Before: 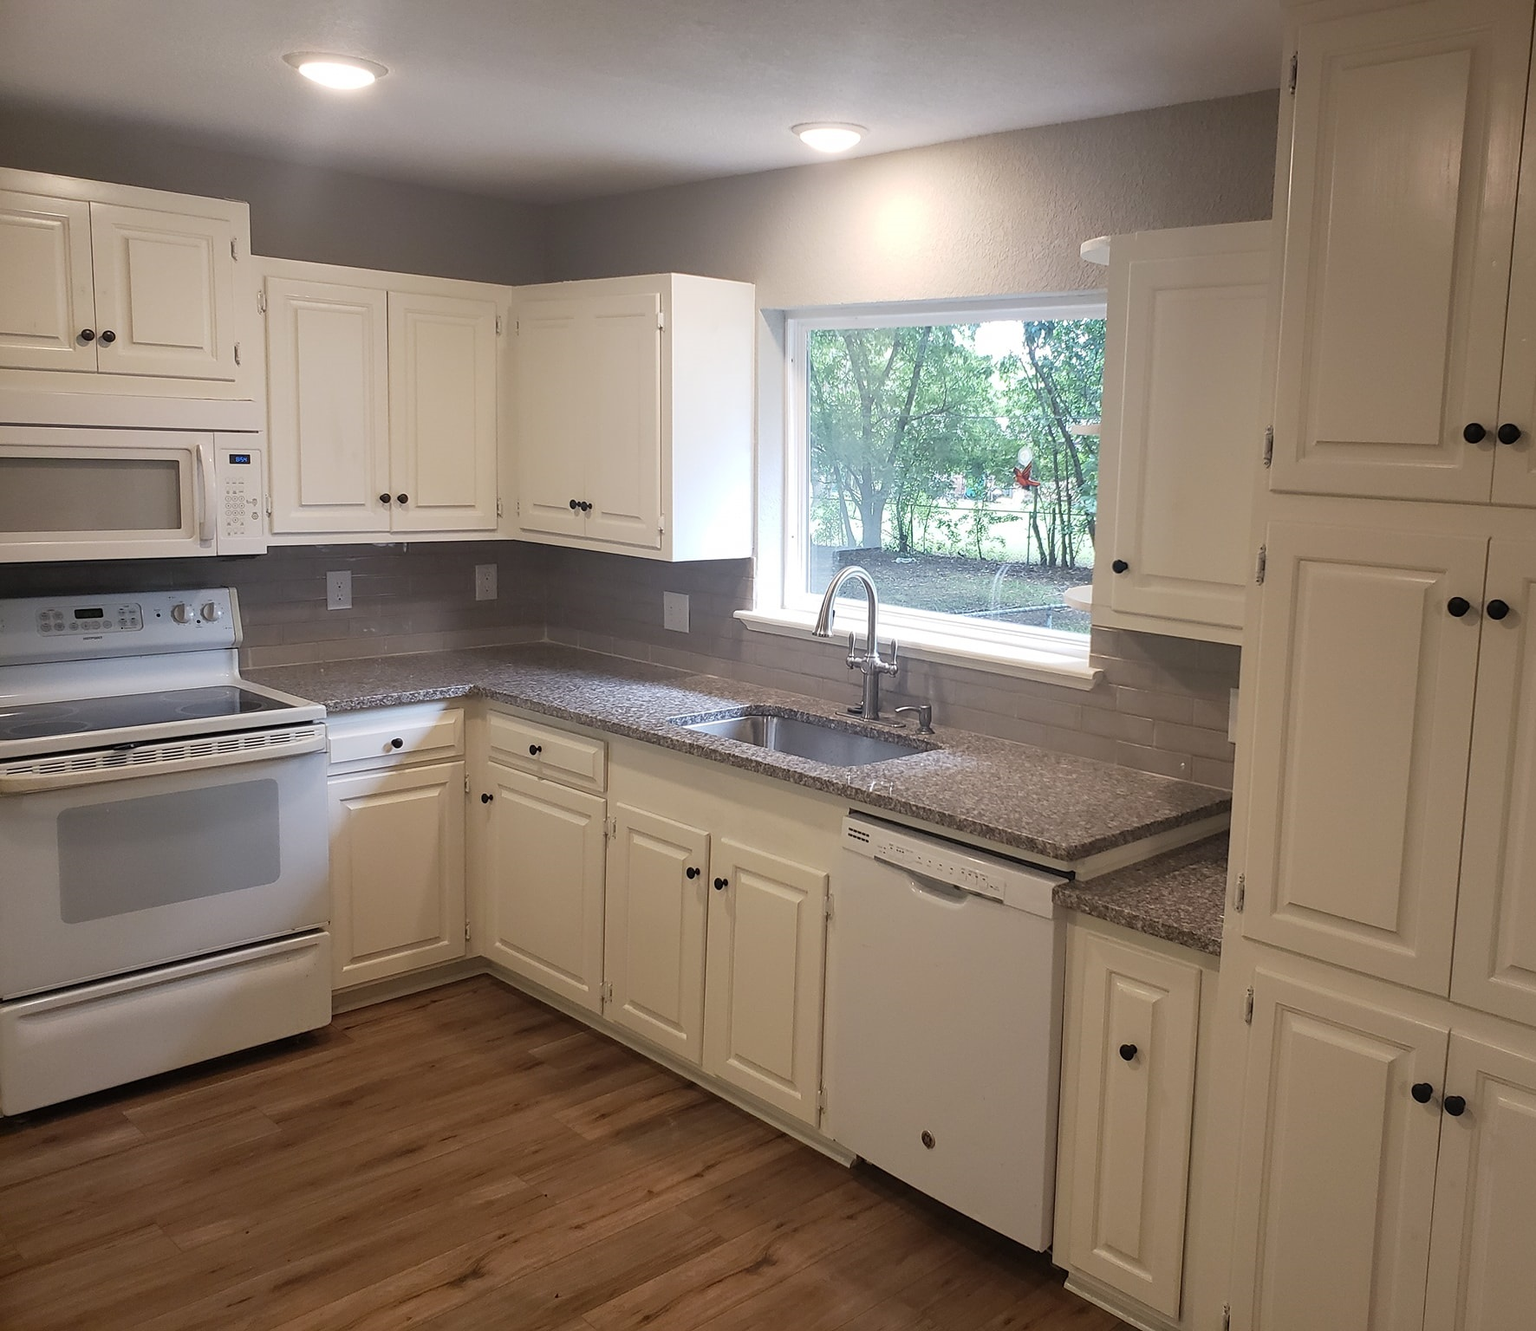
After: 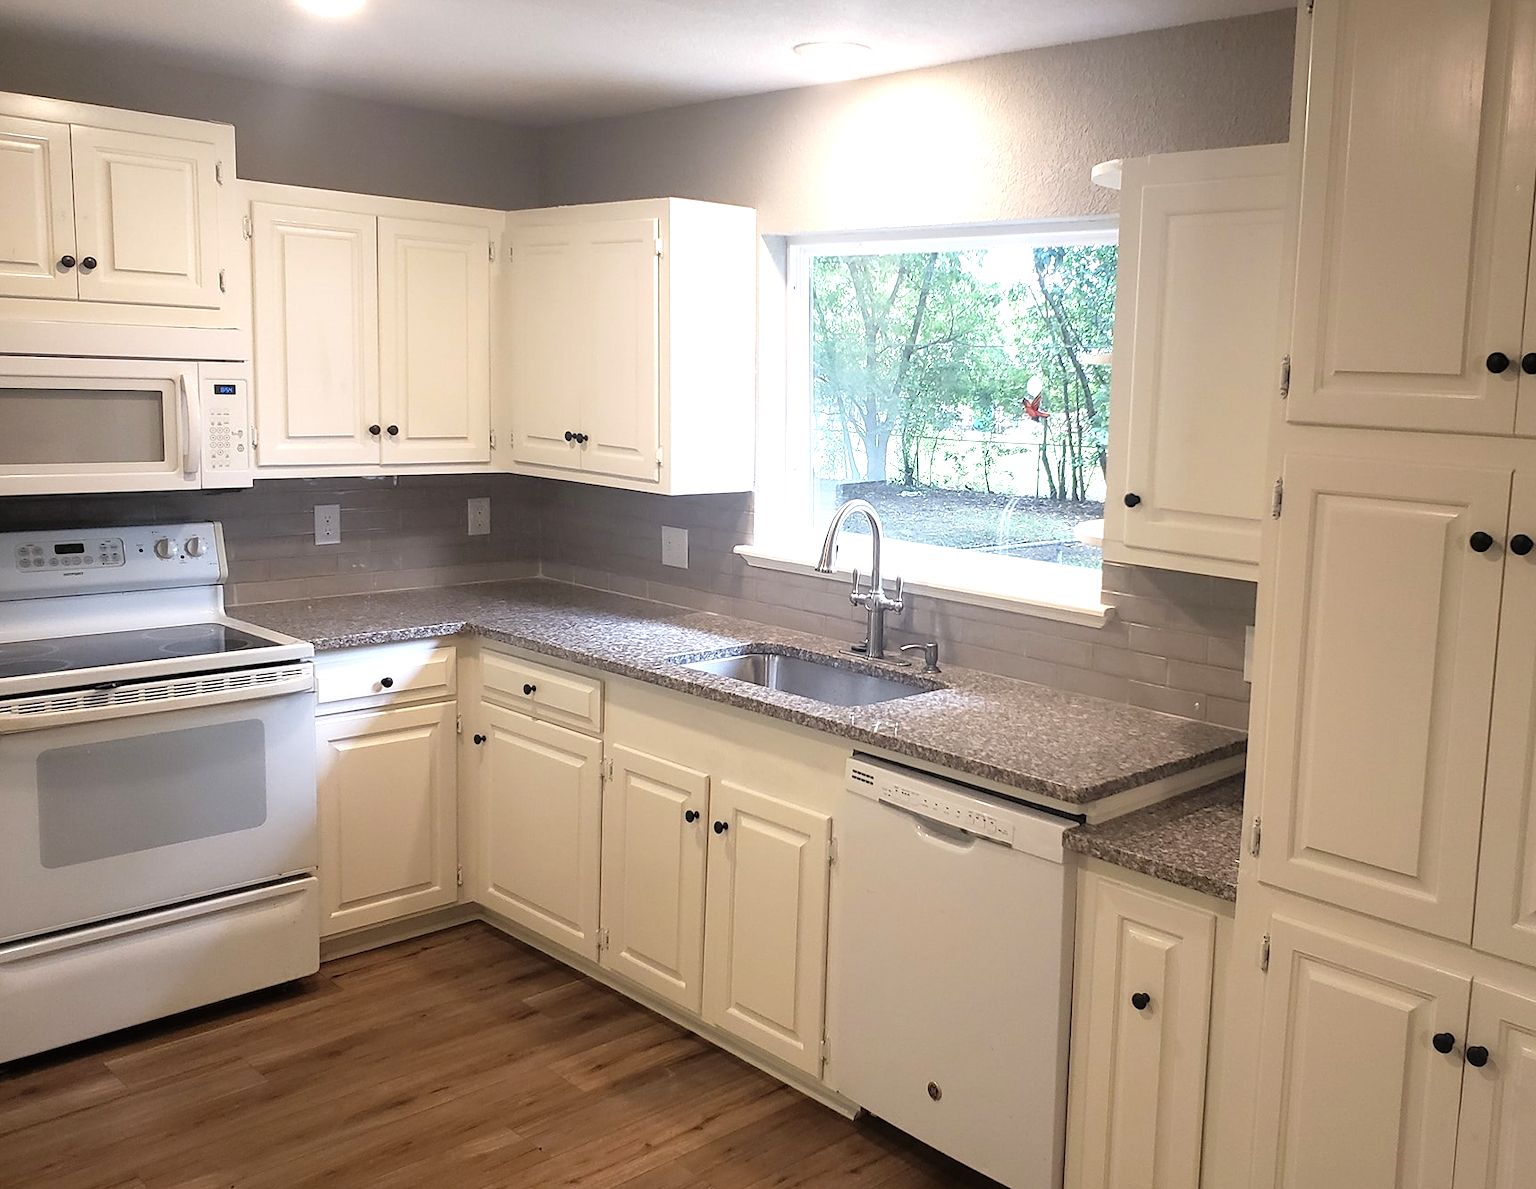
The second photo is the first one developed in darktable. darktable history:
crop: left 1.447%, top 6.168%, right 1.498%, bottom 7.148%
tone equalizer: -8 EV -0.729 EV, -7 EV -0.739 EV, -6 EV -0.564 EV, -5 EV -0.404 EV, -3 EV 0.405 EV, -2 EV 0.6 EV, -1 EV 0.681 EV, +0 EV 0.778 EV
